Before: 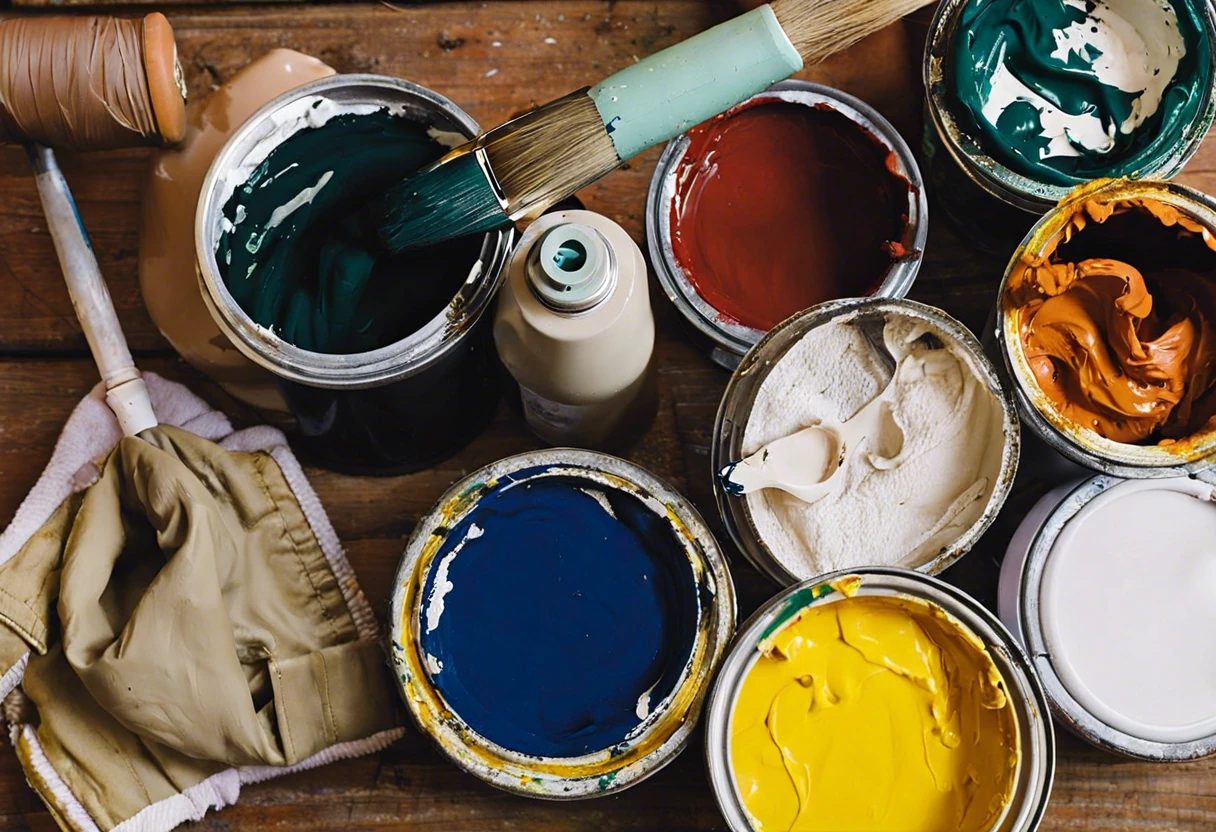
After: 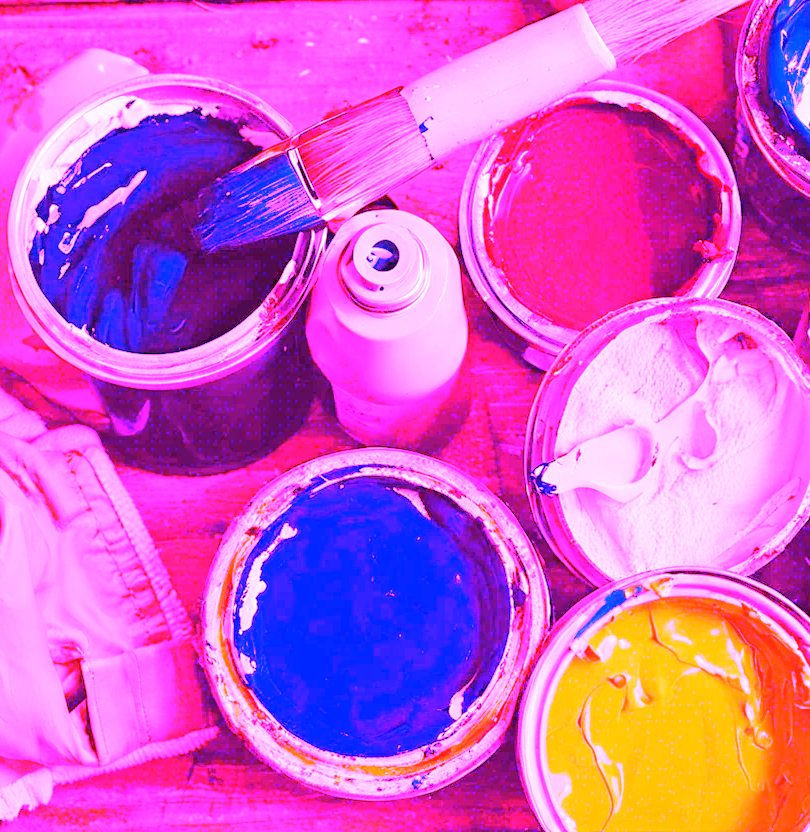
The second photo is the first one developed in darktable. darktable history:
crop: left 15.419%, right 17.914%
white balance: red 8, blue 8
